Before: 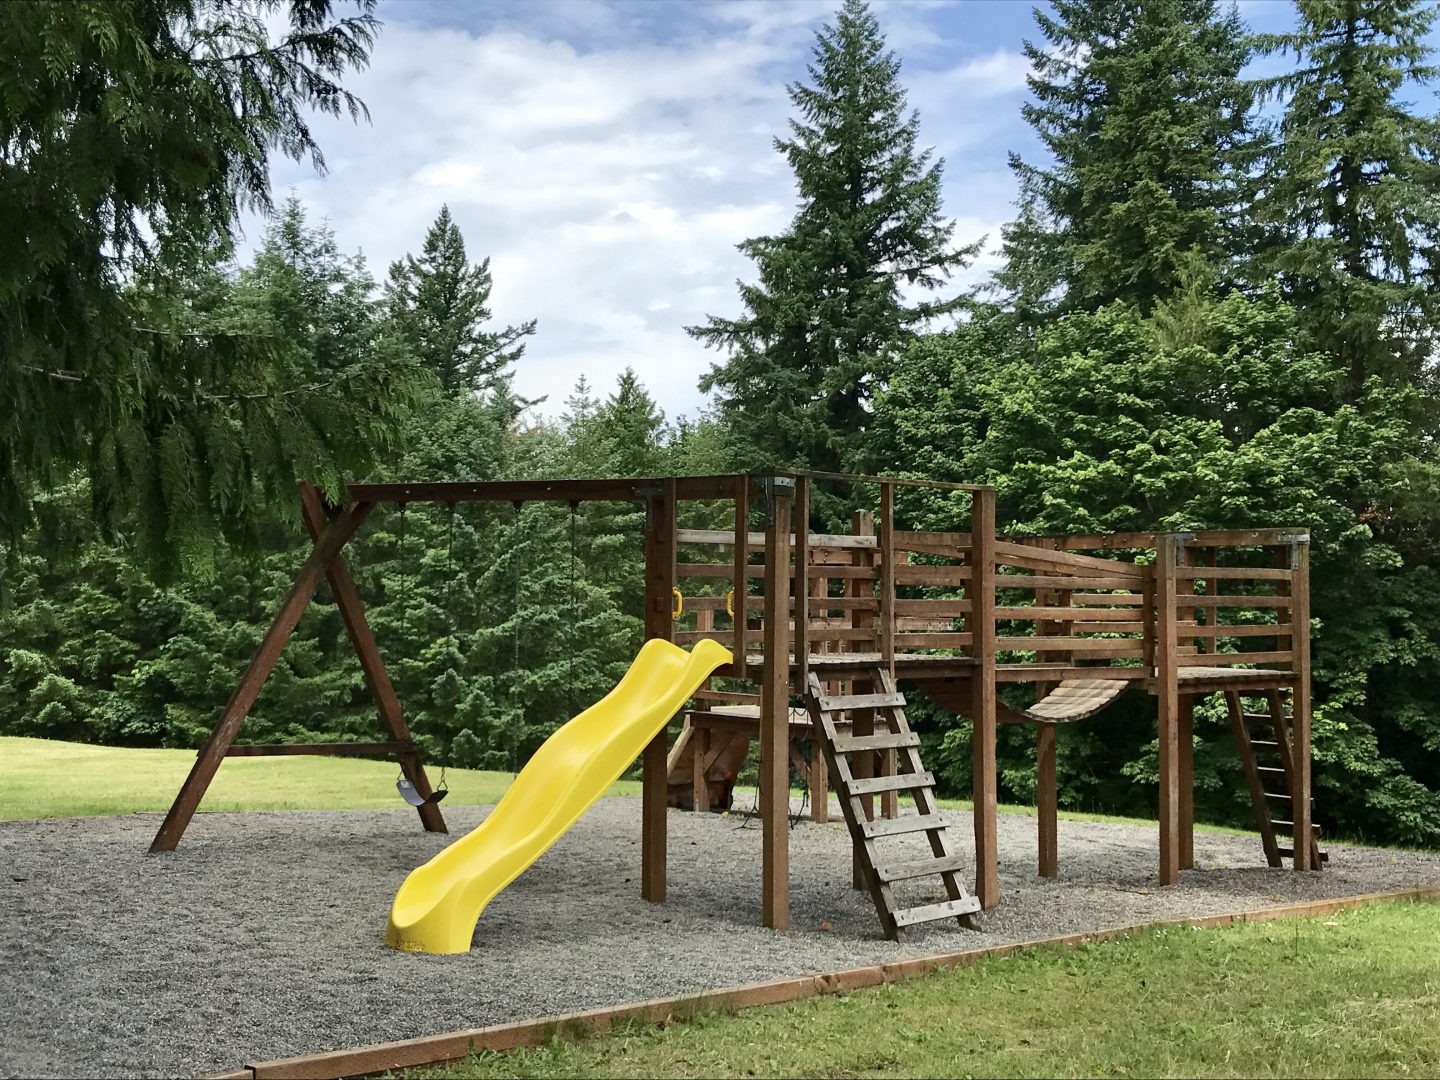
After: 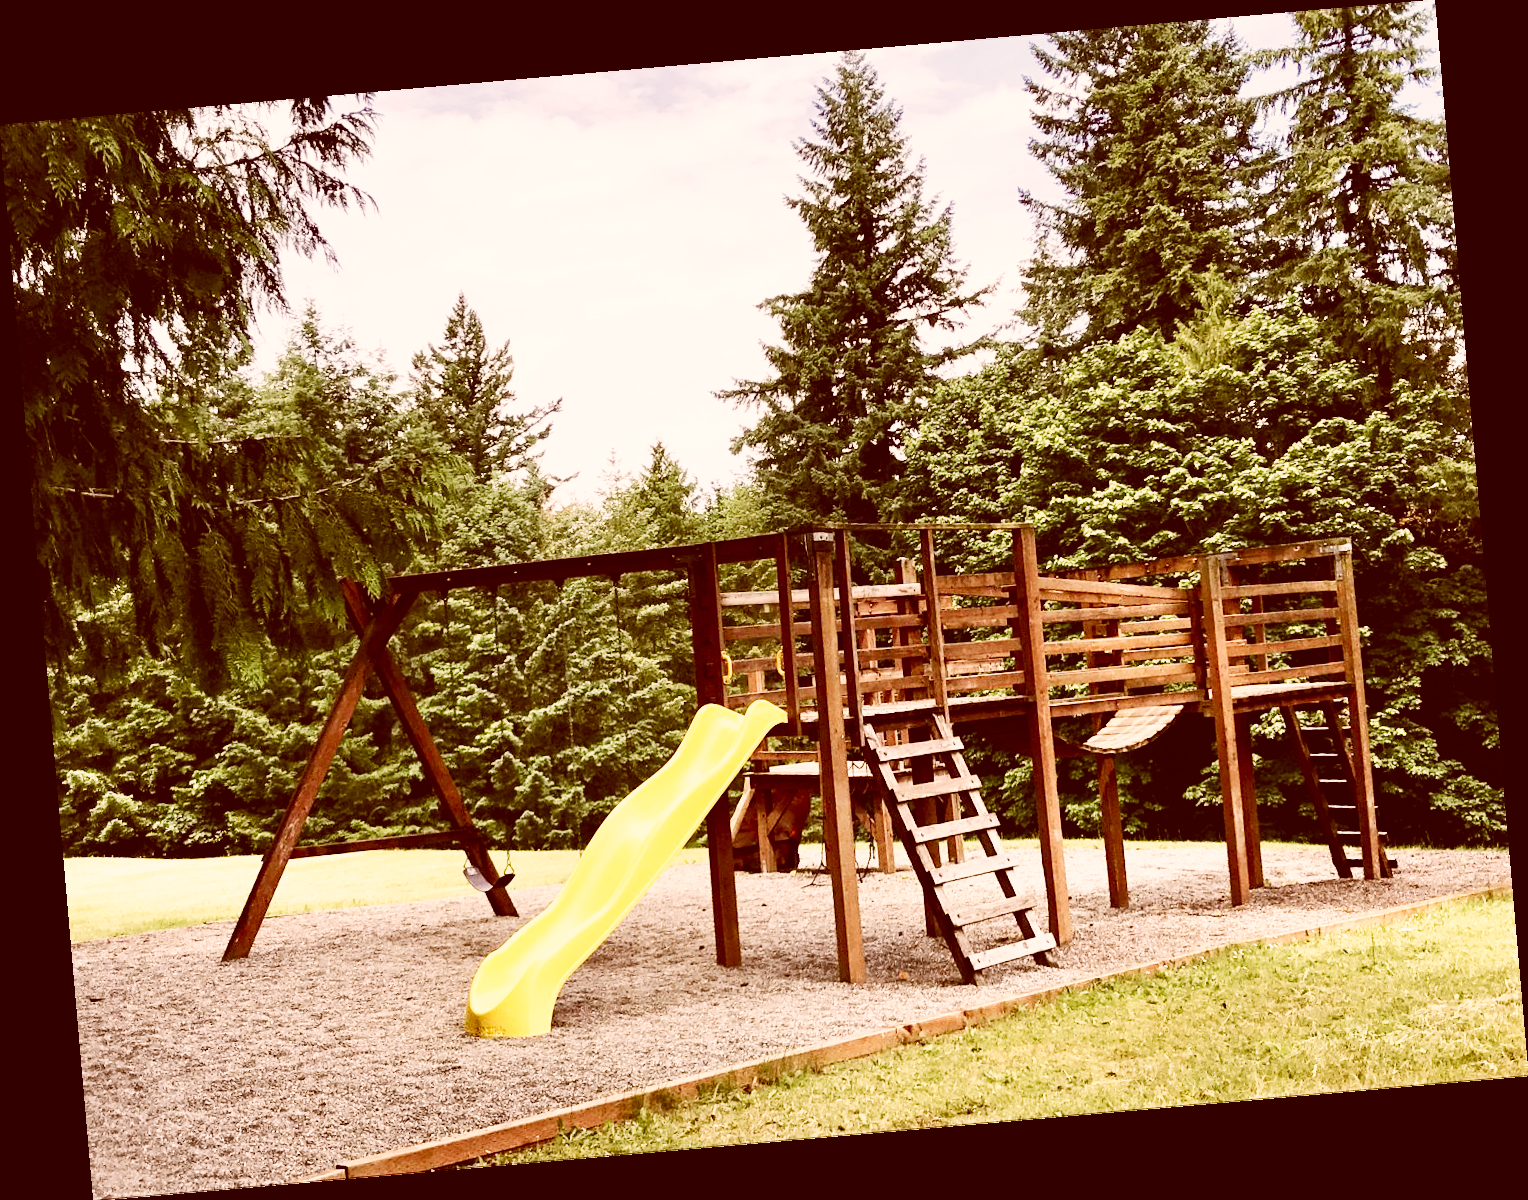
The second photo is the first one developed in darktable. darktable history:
rotate and perspective: rotation -4.98°, automatic cropping off
base curve: curves: ch0 [(0, 0) (0.007, 0.004) (0.027, 0.03) (0.046, 0.07) (0.207, 0.54) (0.442, 0.872) (0.673, 0.972) (1, 1)], preserve colors none
color correction: highlights a* 9.03, highlights b* 8.71, shadows a* 40, shadows b* 40, saturation 0.8
